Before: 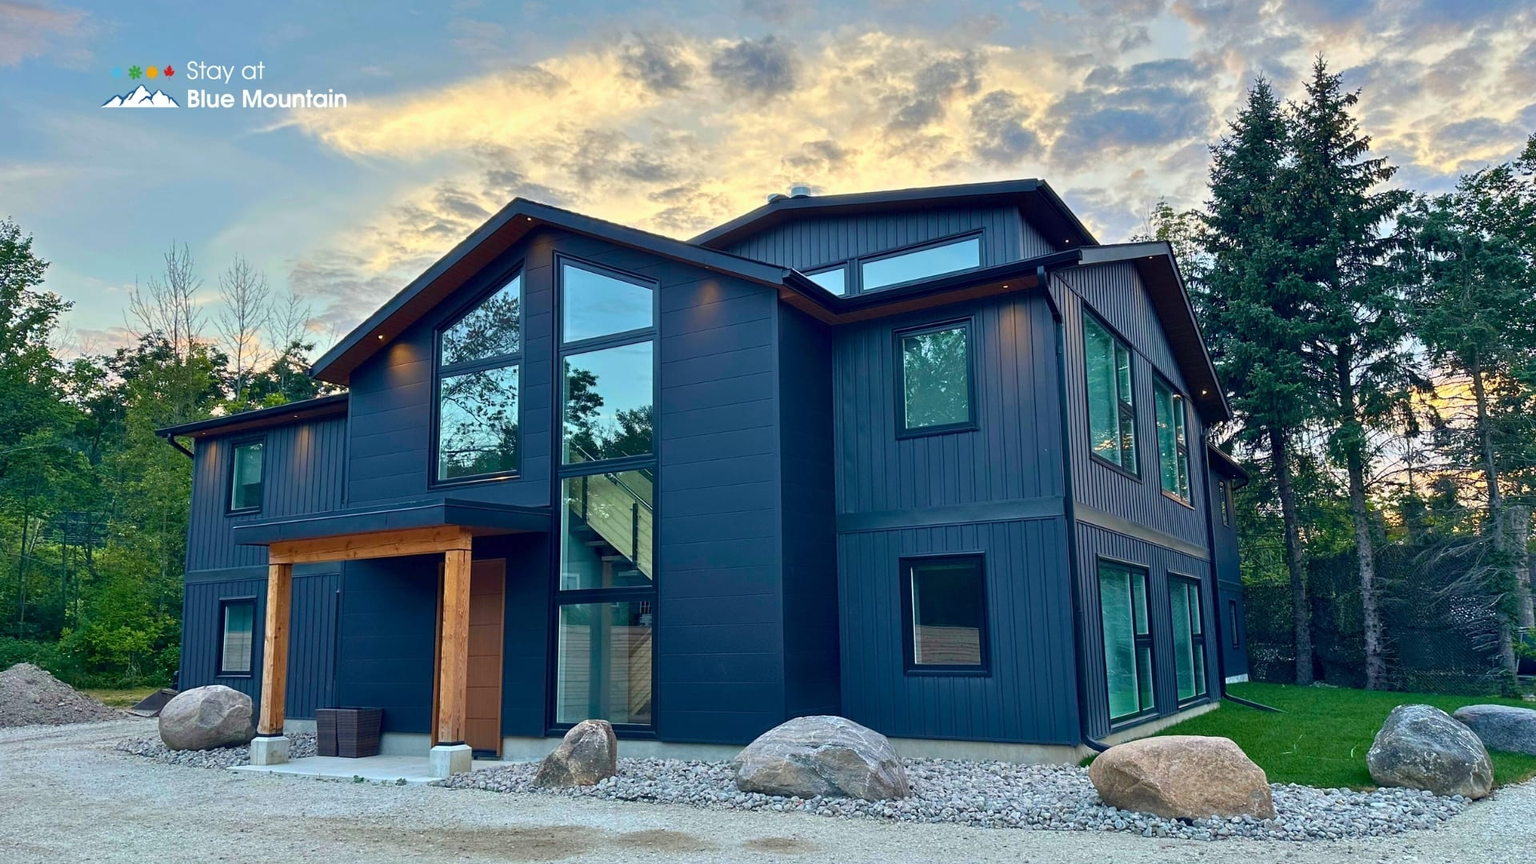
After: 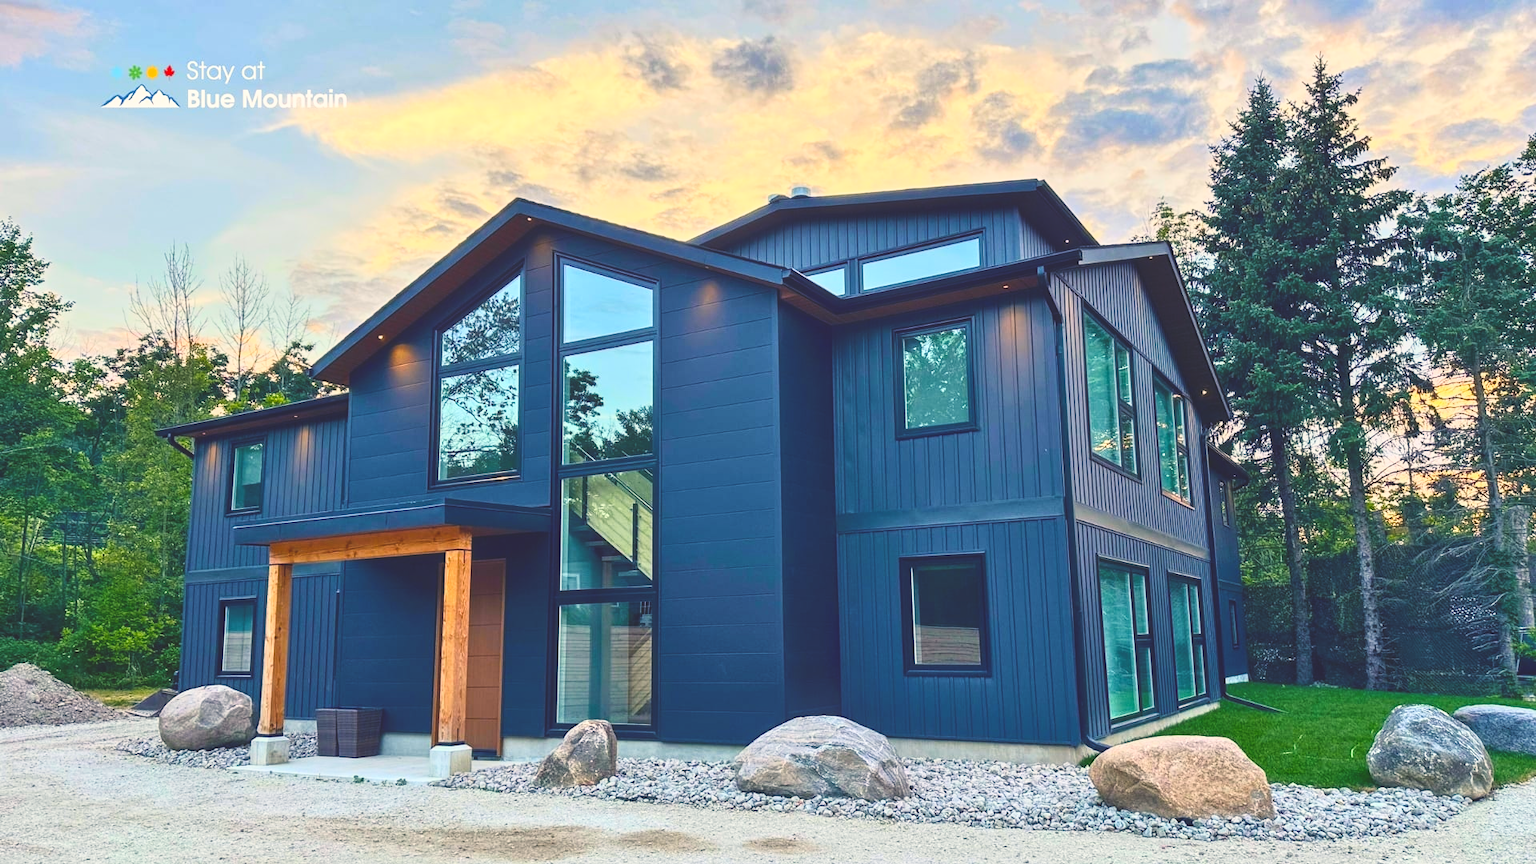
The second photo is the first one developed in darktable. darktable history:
base curve: curves: ch0 [(0, 0) (0.005, 0.002) (0.193, 0.295) (0.399, 0.664) (0.75, 0.928) (1, 1)]
local contrast: detail 110%
color balance rgb: shadows lift › chroma 2%, shadows lift › hue 247.2°, power › chroma 0.3%, power › hue 25.2°, highlights gain › chroma 3%, highlights gain › hue 60°, global offset › luminance 2%, perceptual saturation grading › global saturation 20%, perceptual saturation grading › highlights -20%, perceptual saturation grading › shadows 30%
